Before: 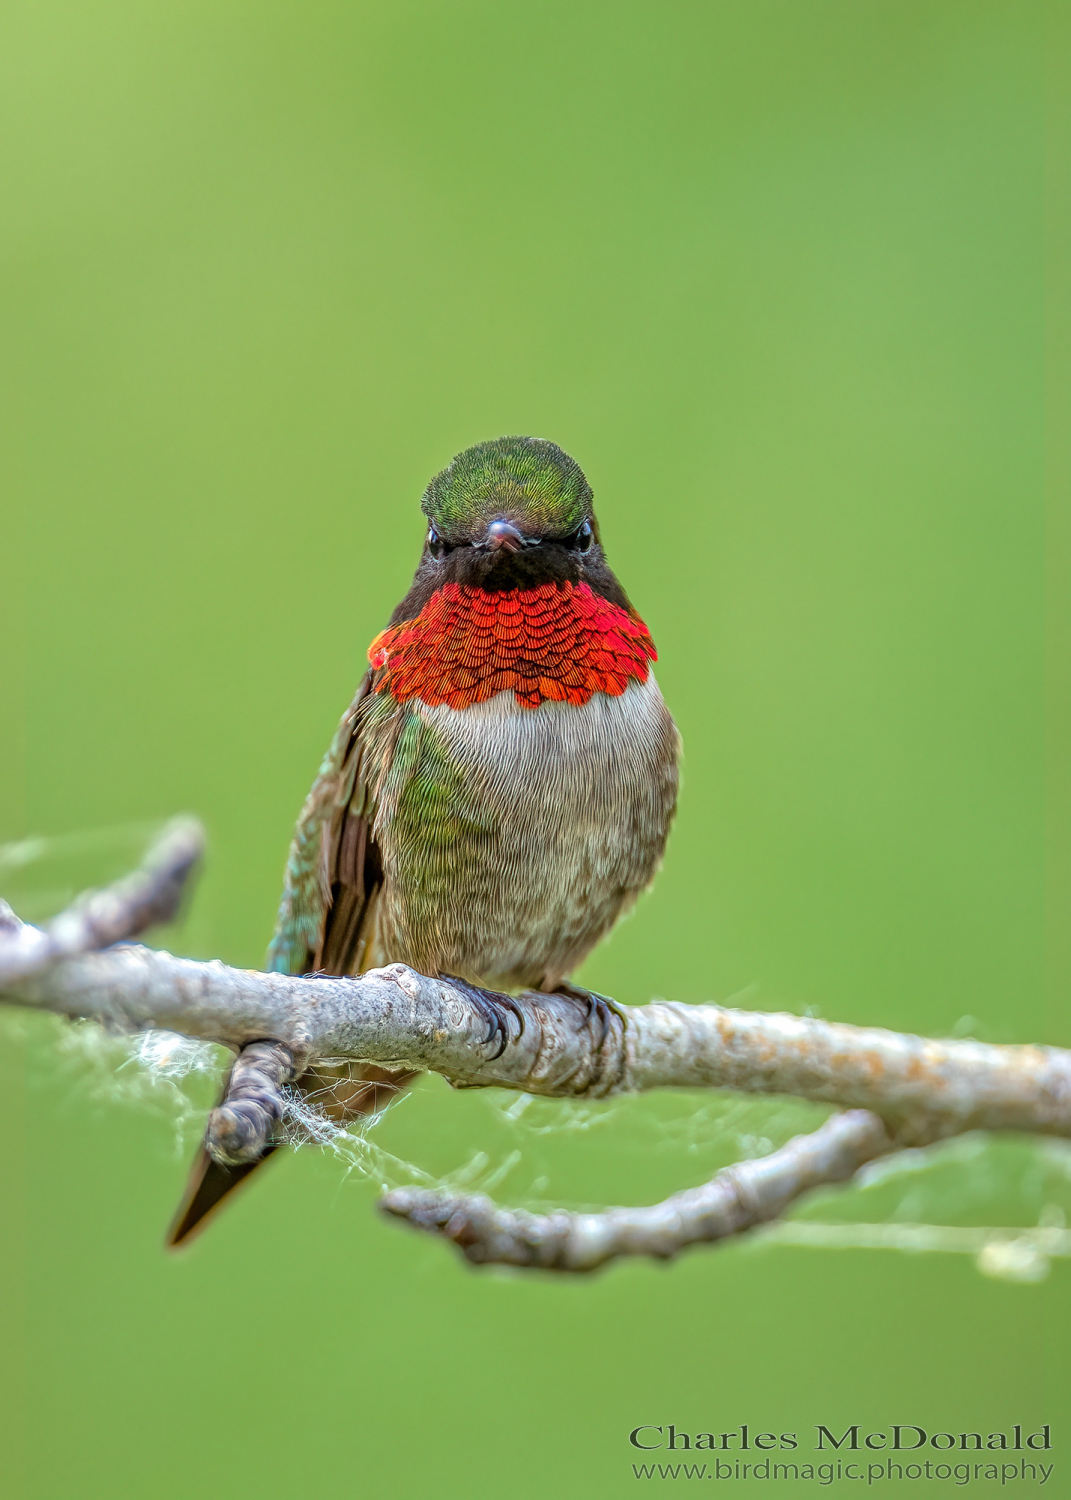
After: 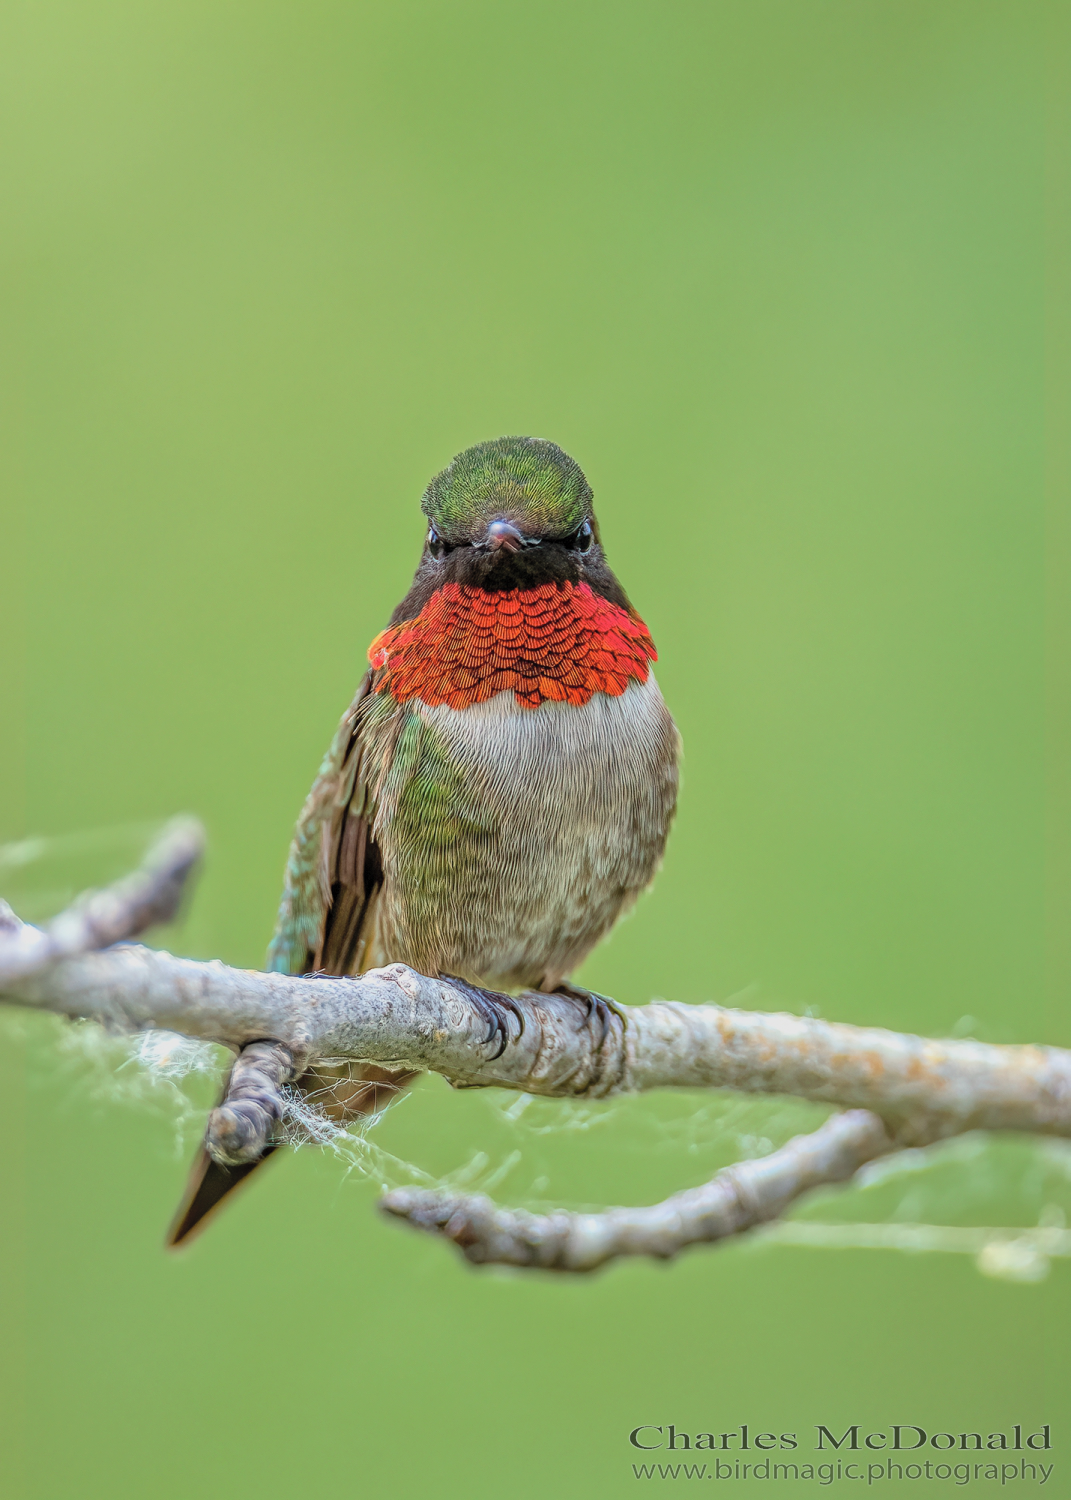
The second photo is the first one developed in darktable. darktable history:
exposure: exposure -0.592 EV, compensate exposure bias true, compensate highlight preservation false
contrast brightness saturation: contrast 0.139, brightness 0.218
